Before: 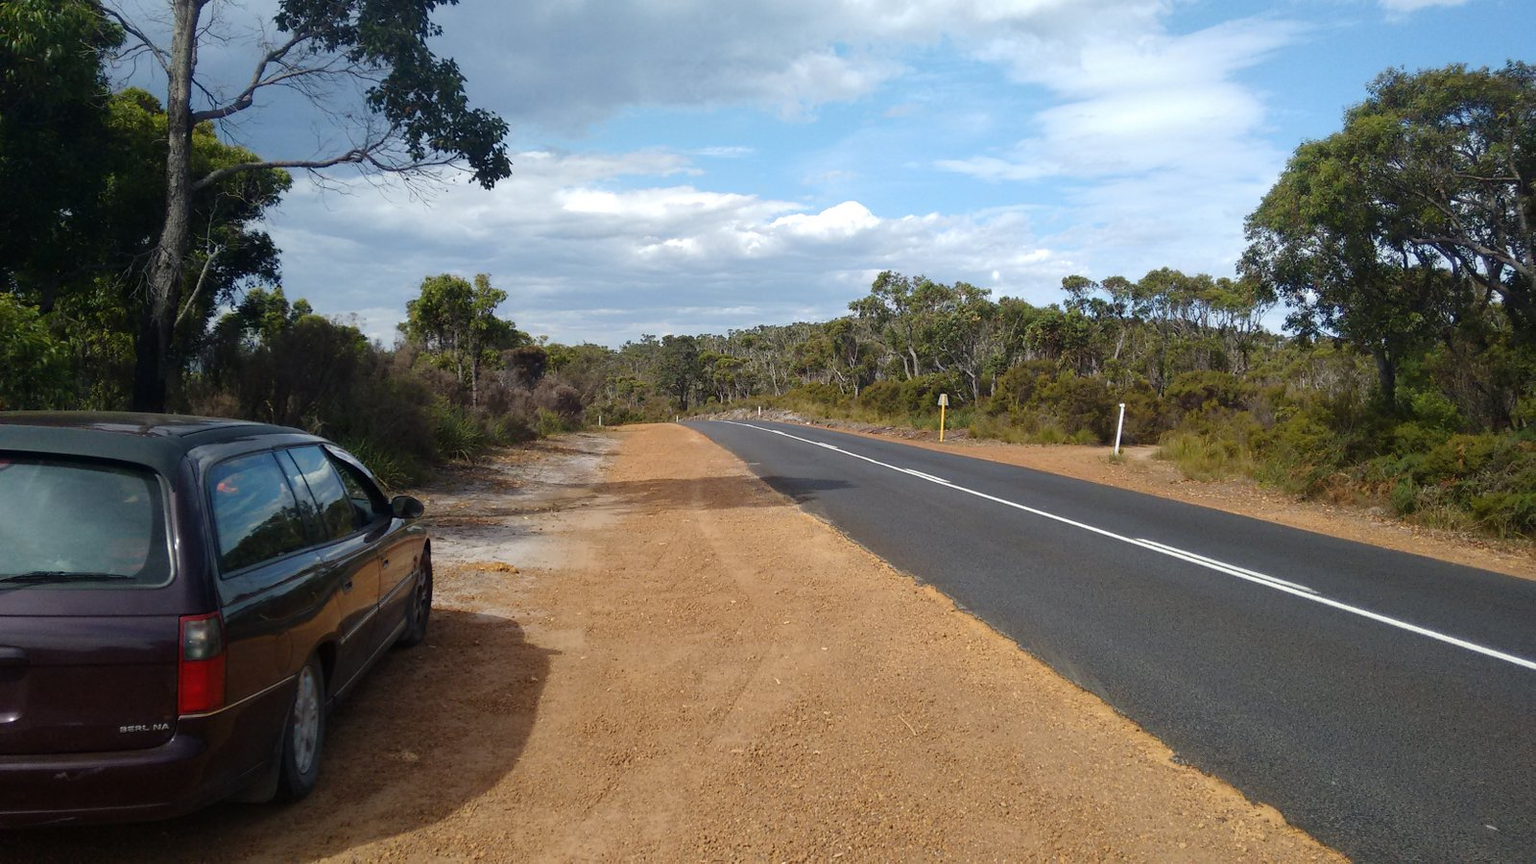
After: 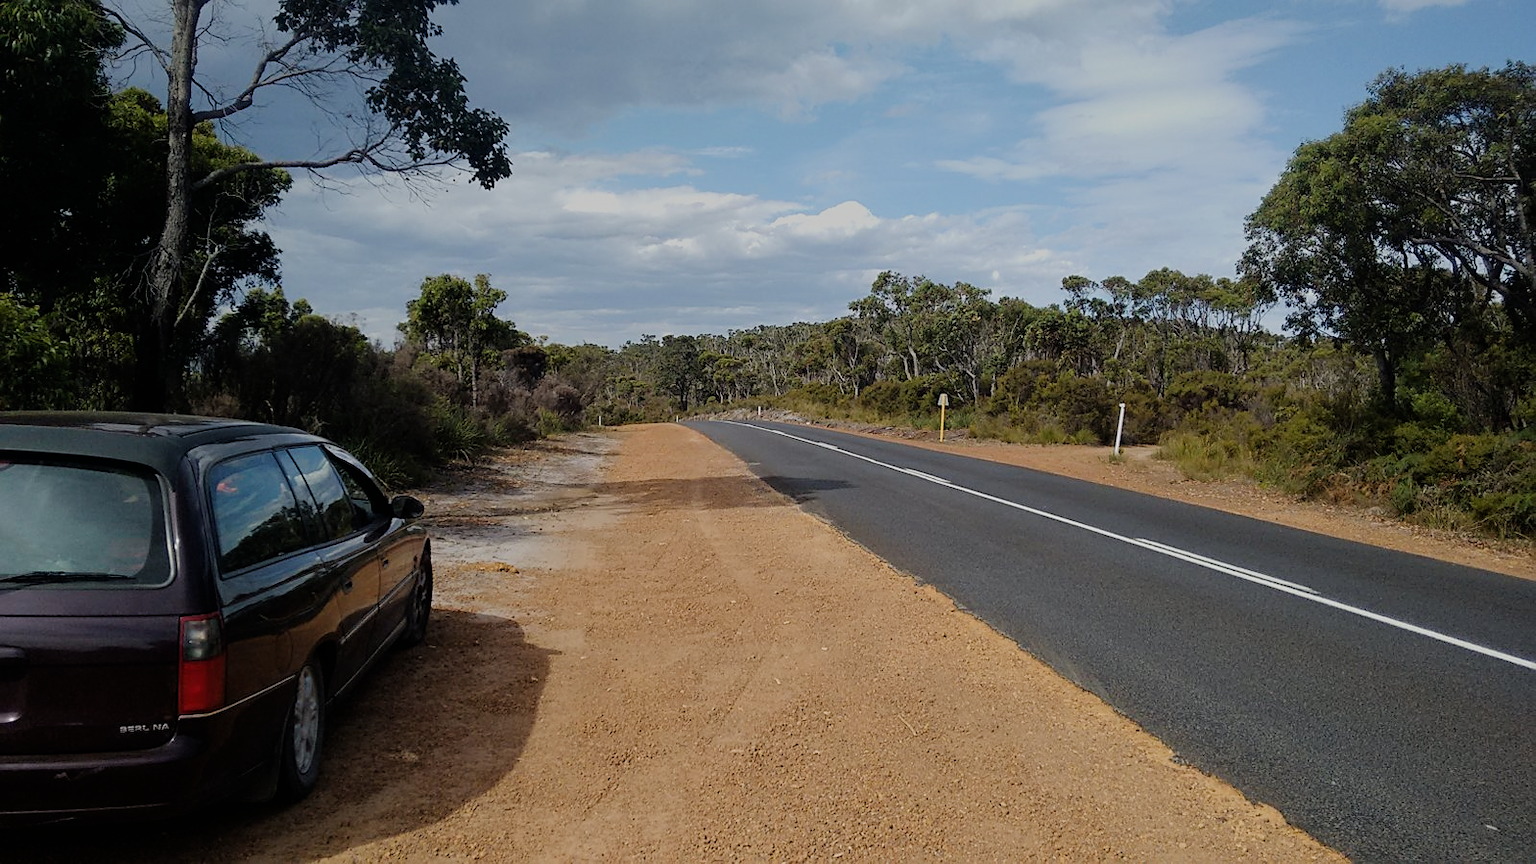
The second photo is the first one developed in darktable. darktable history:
graduated density: on, module defaults
sharpen: on, module defaults
filmic rgb: black relative exposure -7.65 EV, white relative exposure 4.56 EV, hardness 3.61
